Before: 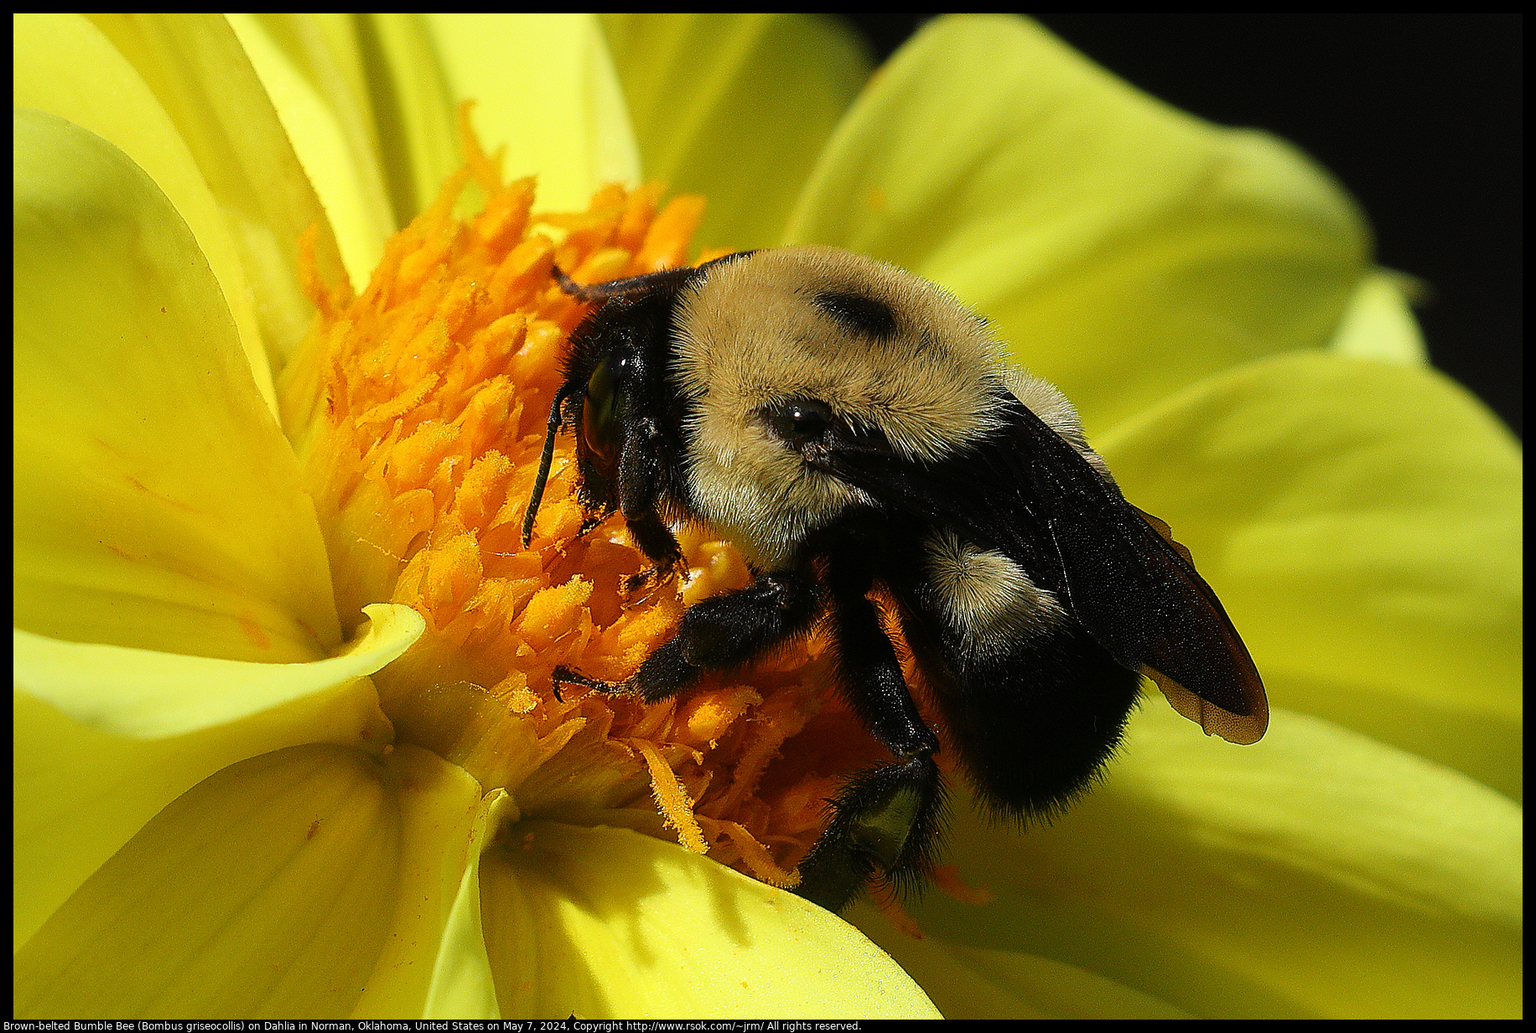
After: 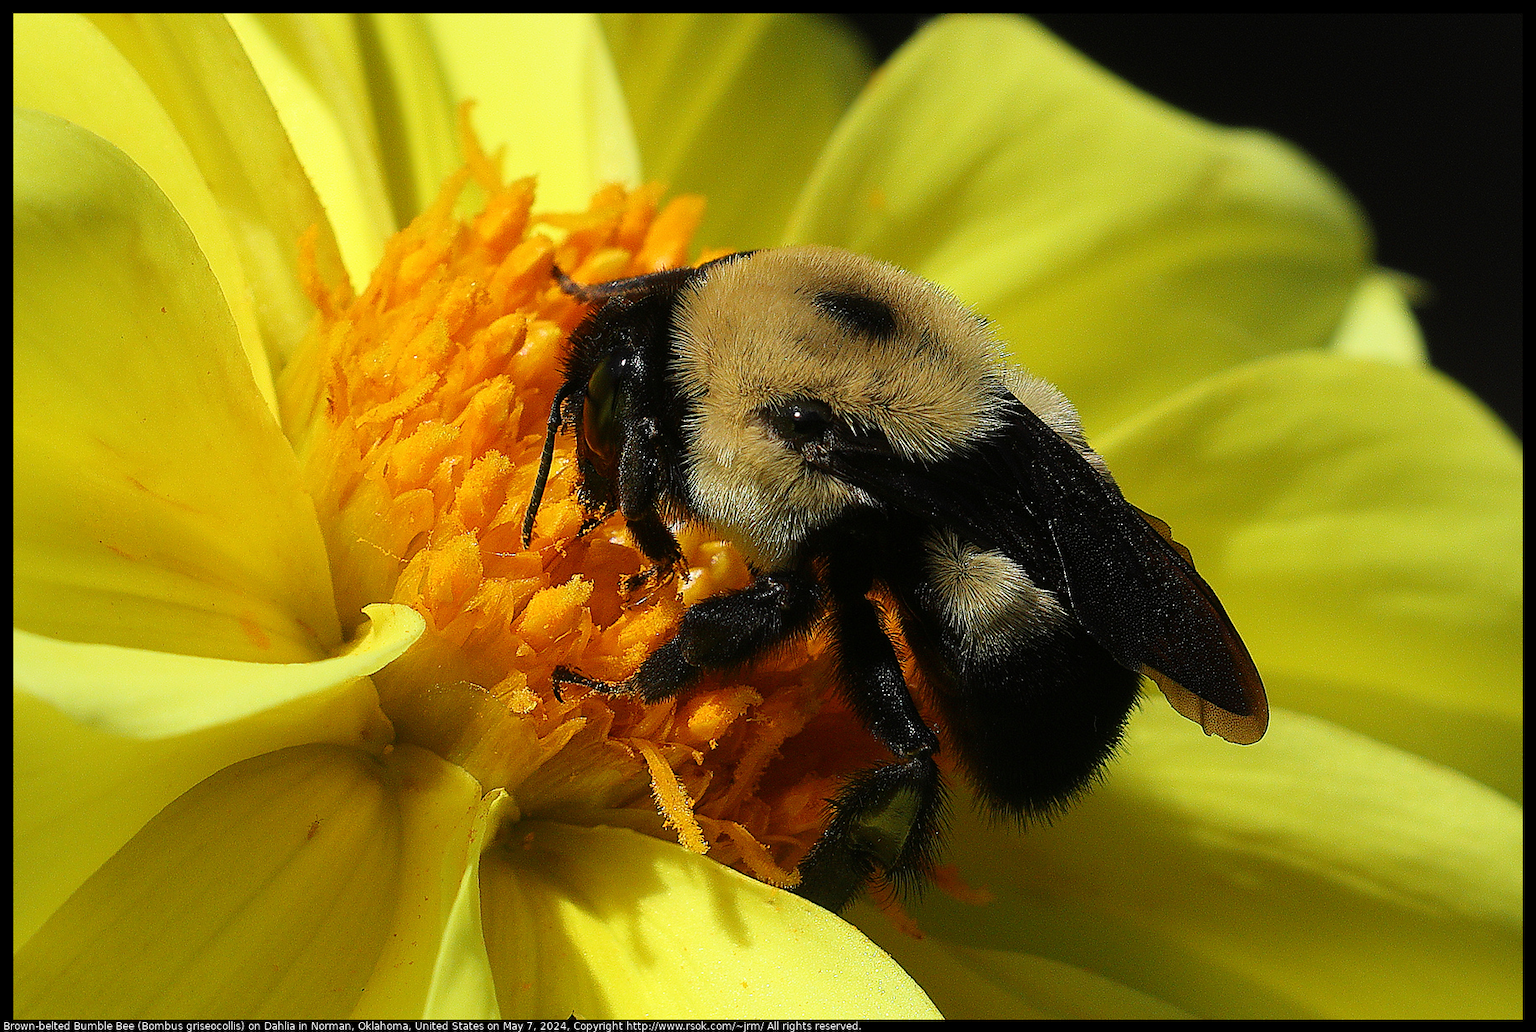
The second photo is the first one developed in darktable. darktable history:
exposure: exposure -0.002 EV, compensate exposure bias true, compensate highlight preservation false
